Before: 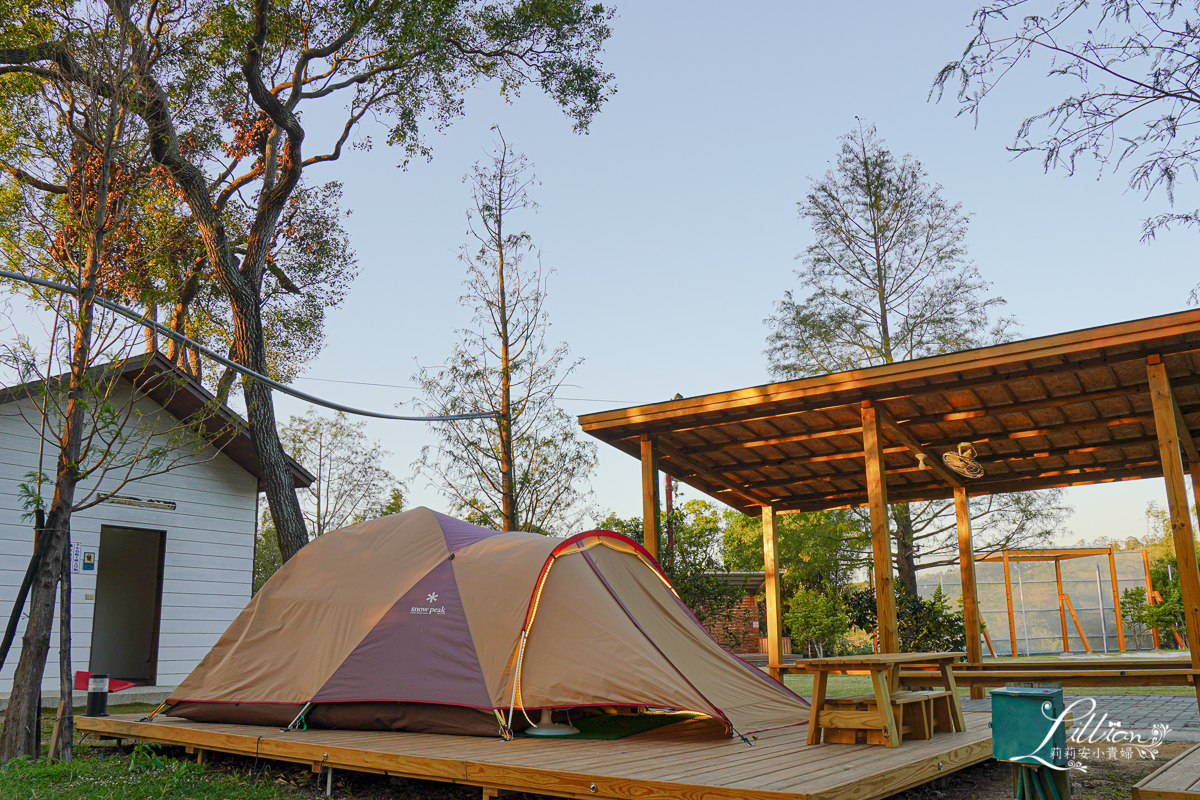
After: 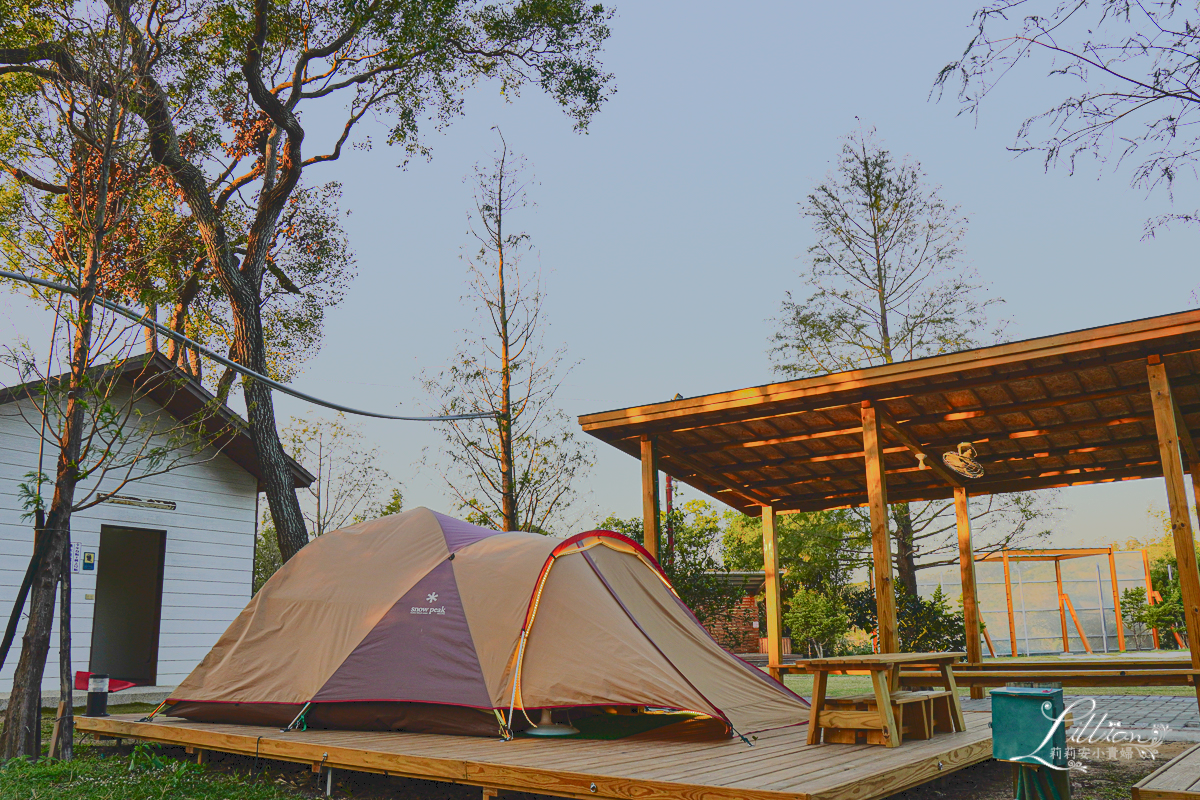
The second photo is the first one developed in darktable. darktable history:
tone curve: curves: ch0 [(0, 0) (0.003, 0.118) (0.011, 0.118) (0.025, 0.122) (0.044, 0.131) (0.069, 0.142) (0.1, 0.155) (0.136, 0.168) (0.177, 0.183) (0.224, 0.216) (0.277, 0.265) (0.335, 0.337) (0.399, 0.415) (0.468, 0.506) (0.543, 0.586) (0.623, 0.665) (0.709, 0.716) (0.801, 0.737) (0.898, 0.744) (1, 1)], color space Lab, independent channels, preserve colors none
